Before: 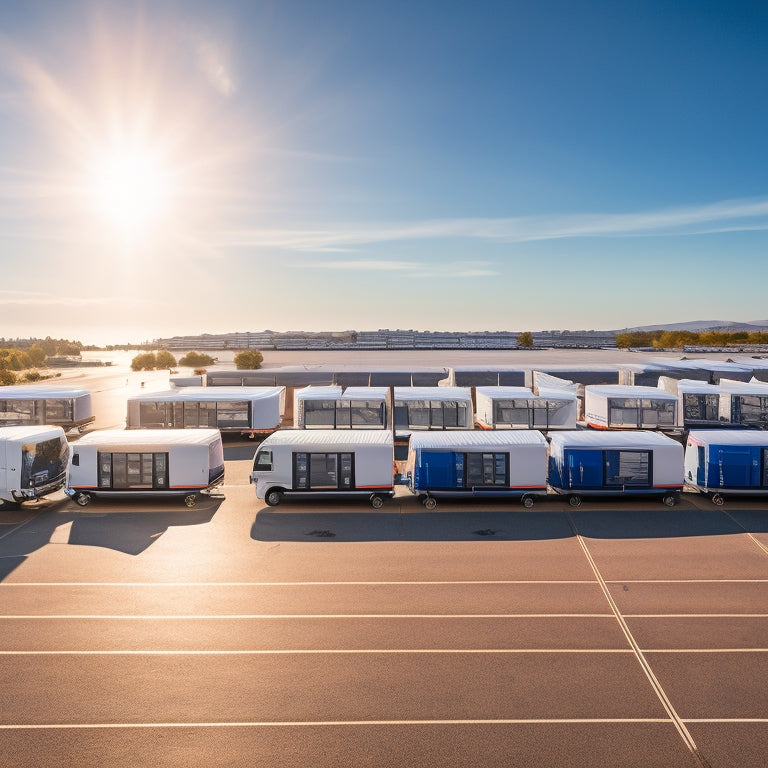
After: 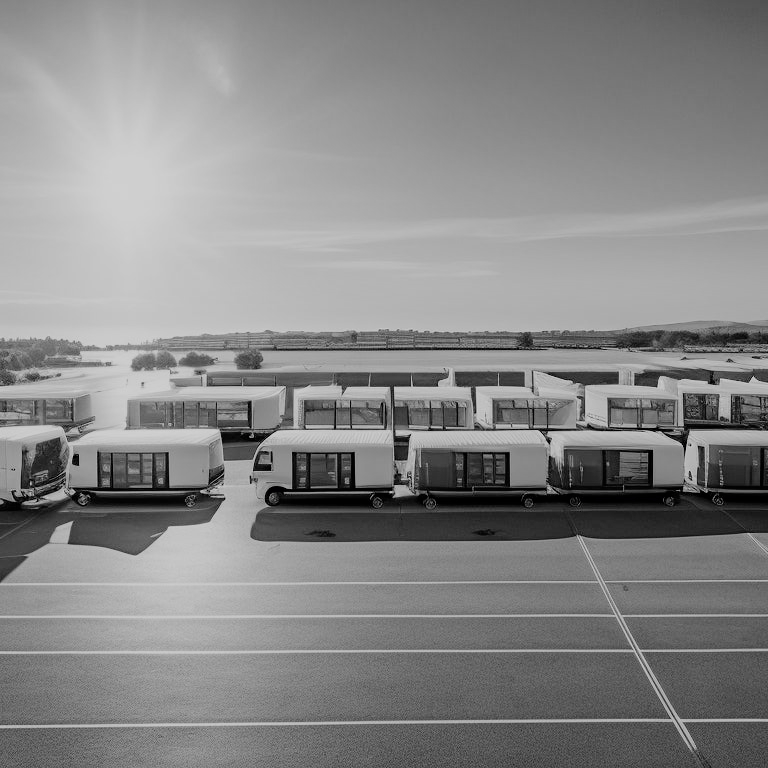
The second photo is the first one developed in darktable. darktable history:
color calibration: output gray [0.22, 0.42, 0.37, 0], x 0.354, y 0.367, temperature 4727.22 K
filmic rgb: black relative exposure -7.33 EV, white relative exposure 5.08 EV, threshold 2.96 EV, hardness 3.2, color science v6 (2022), enable highlight reconstruction true
haze removal: compatibility mode true, adaptive false
